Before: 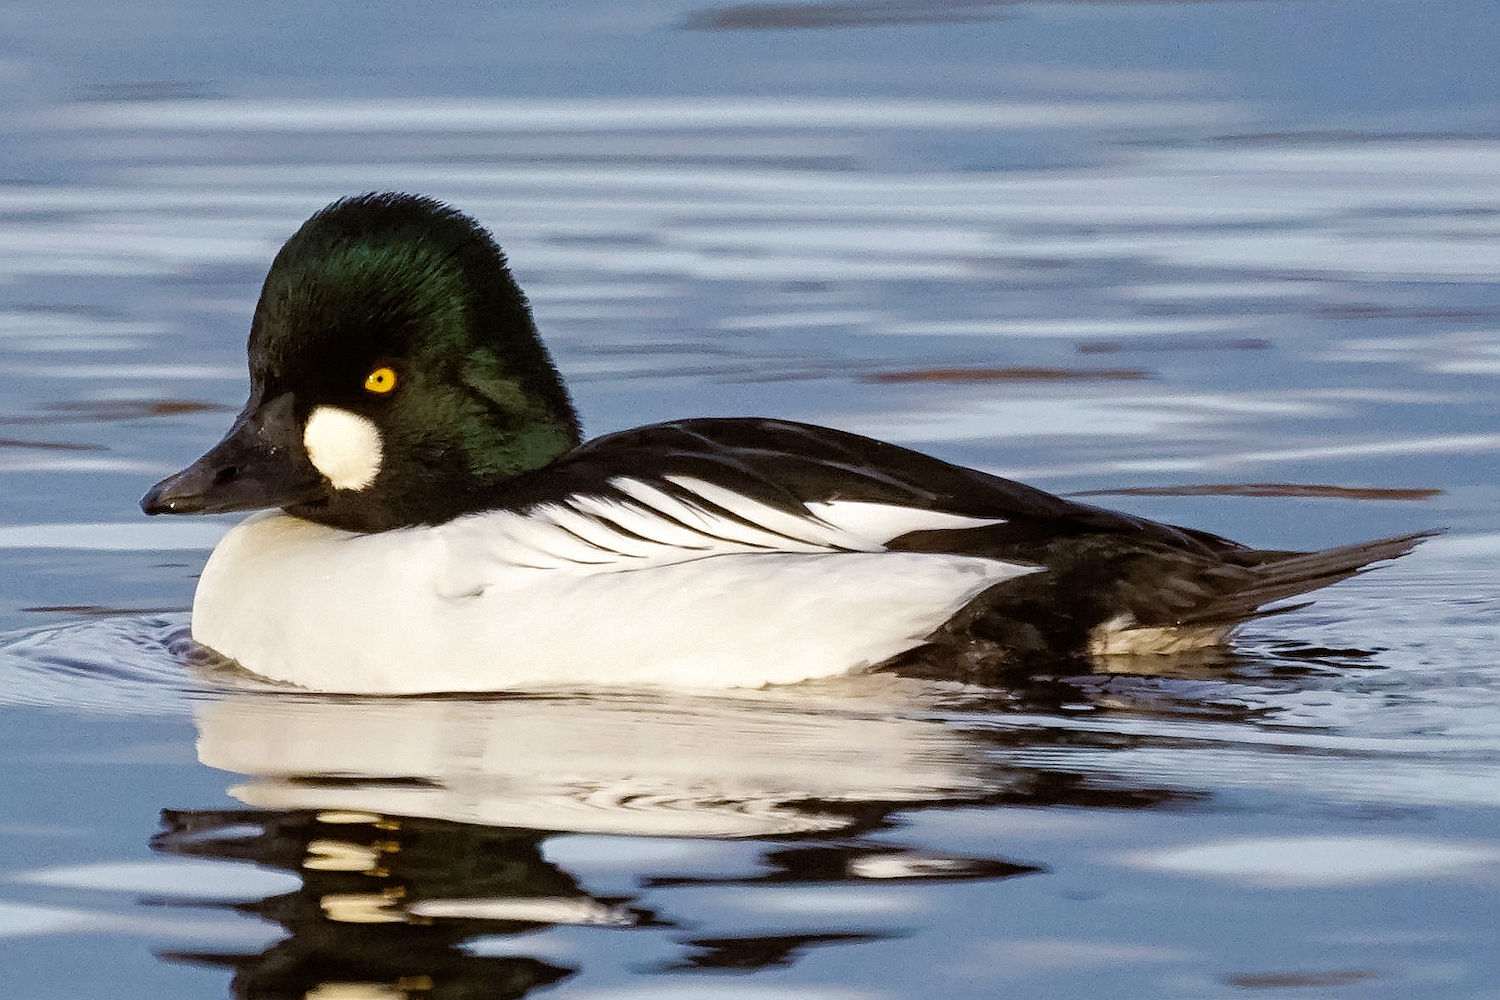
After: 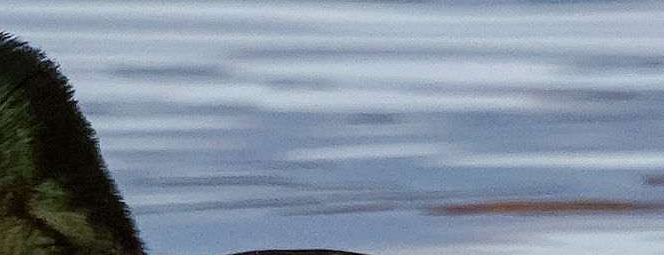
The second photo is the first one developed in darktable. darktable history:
crop: left 28.87%, top 16.865%, right 26.818%, bottom 57.554%
